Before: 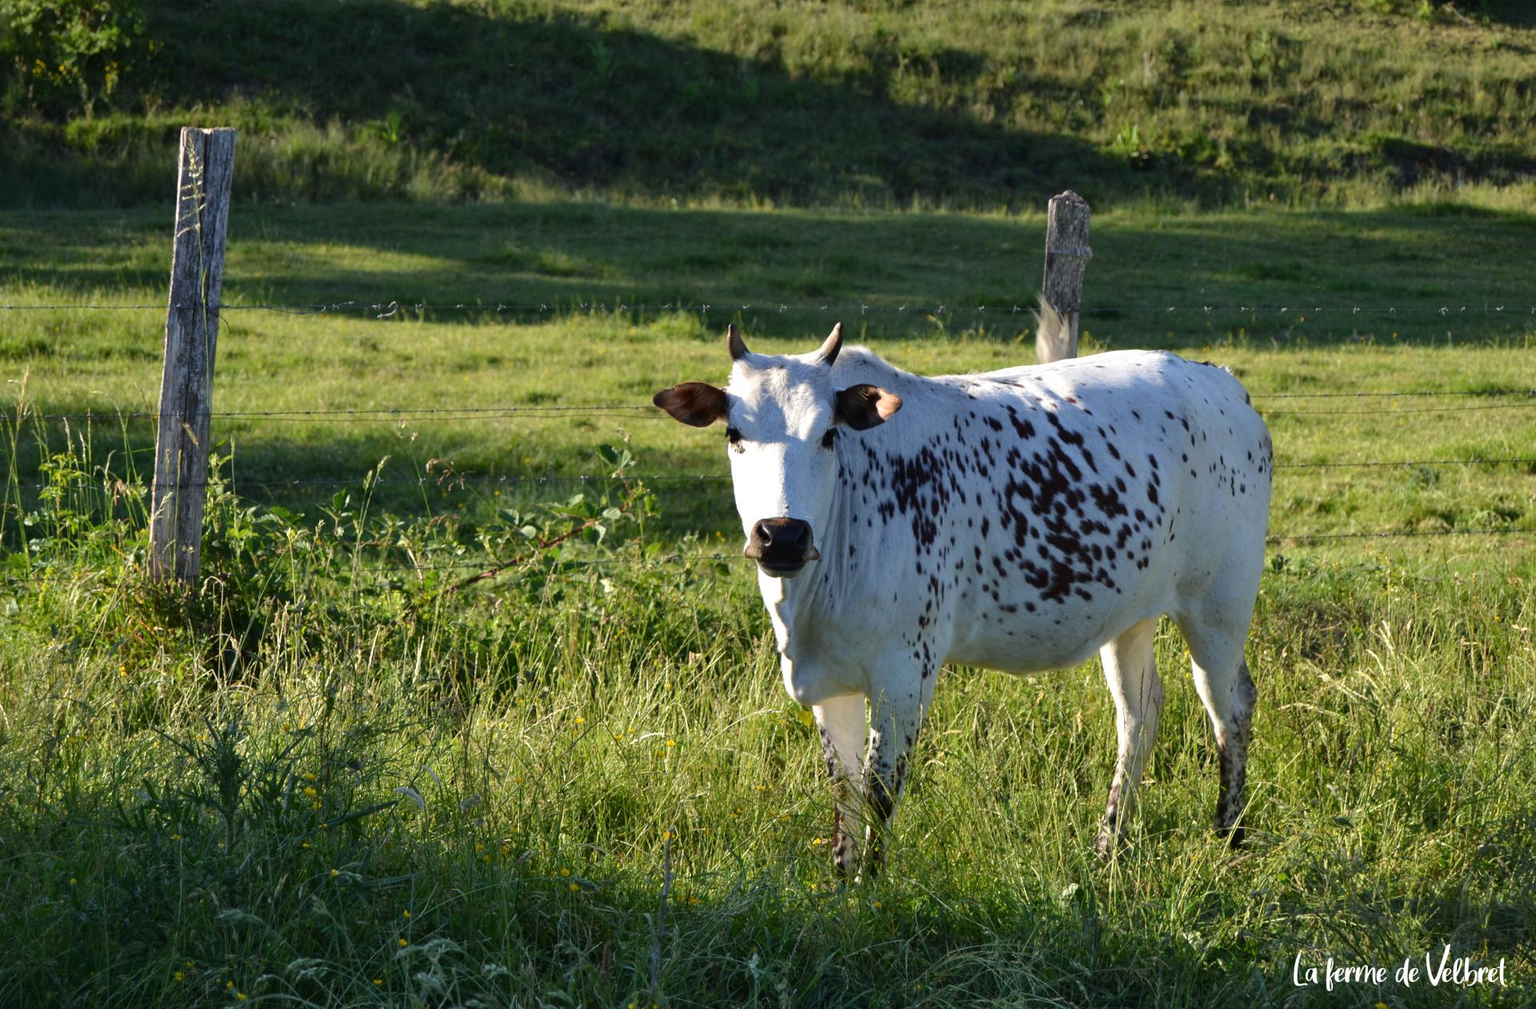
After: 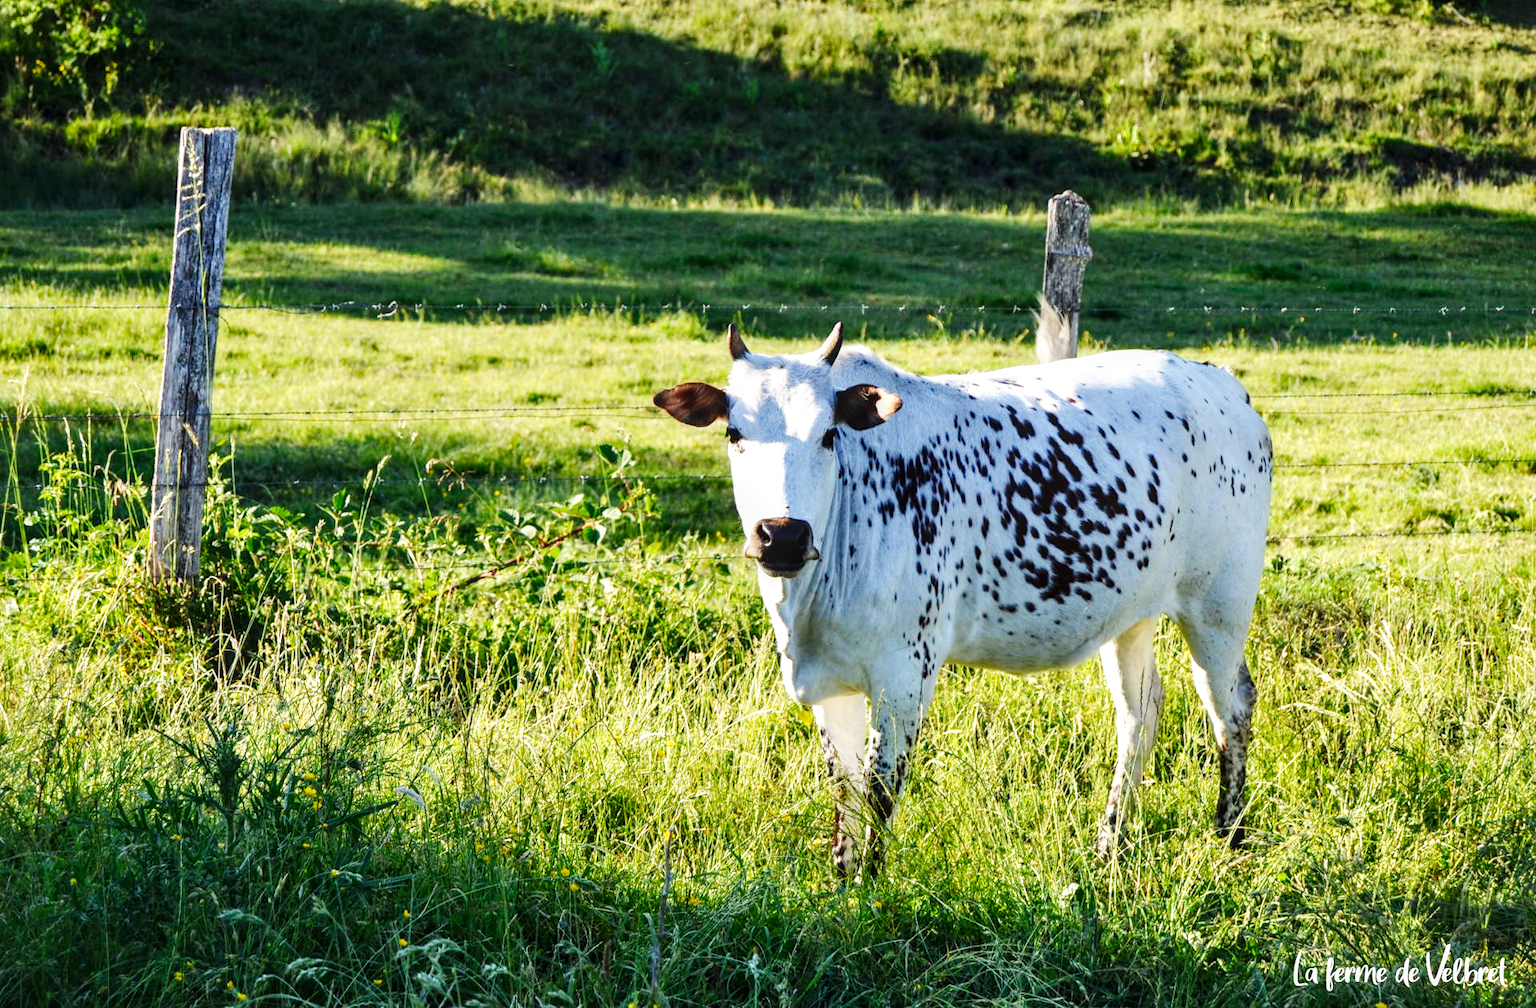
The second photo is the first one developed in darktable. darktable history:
base curve: curves: ch0 [(0, 0.003) (0.001, 0.002) (0.006, 0.004) (0.02, 0.022) (0.048, 0.086) (0.094, 0.234) (0.162, 0.431) (0.258, 0.629) (0.385, 0.8) (0.548, 0.918) (0.751, 0.988) (1, 1)], preserve colors none
local contrast: on, module defaults
